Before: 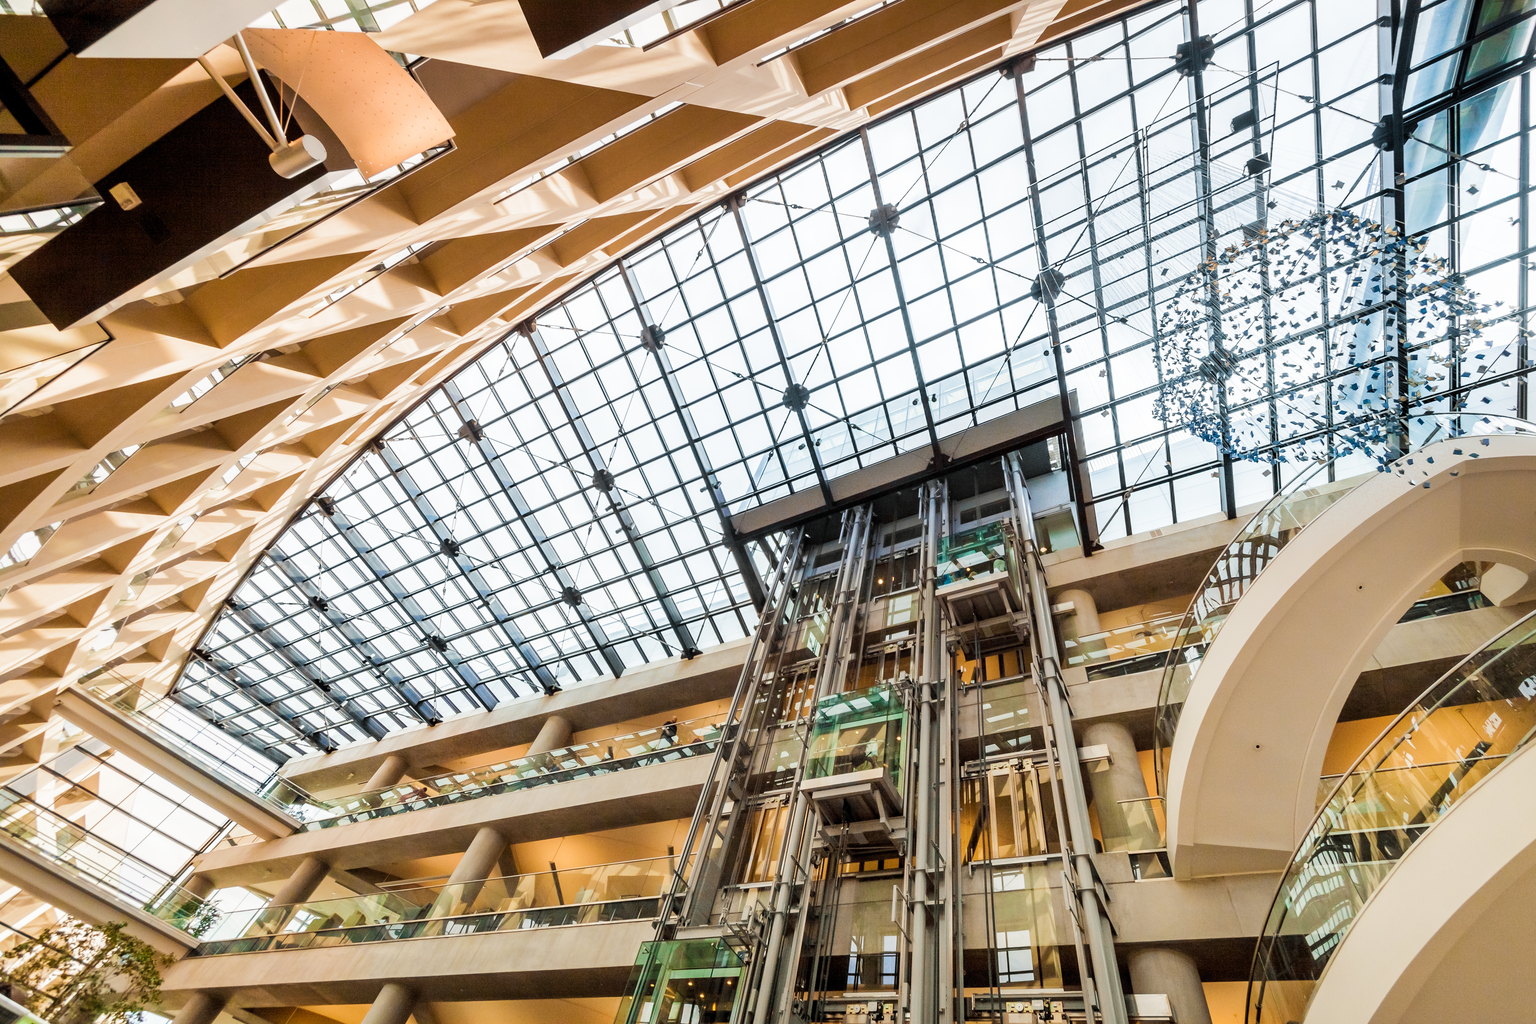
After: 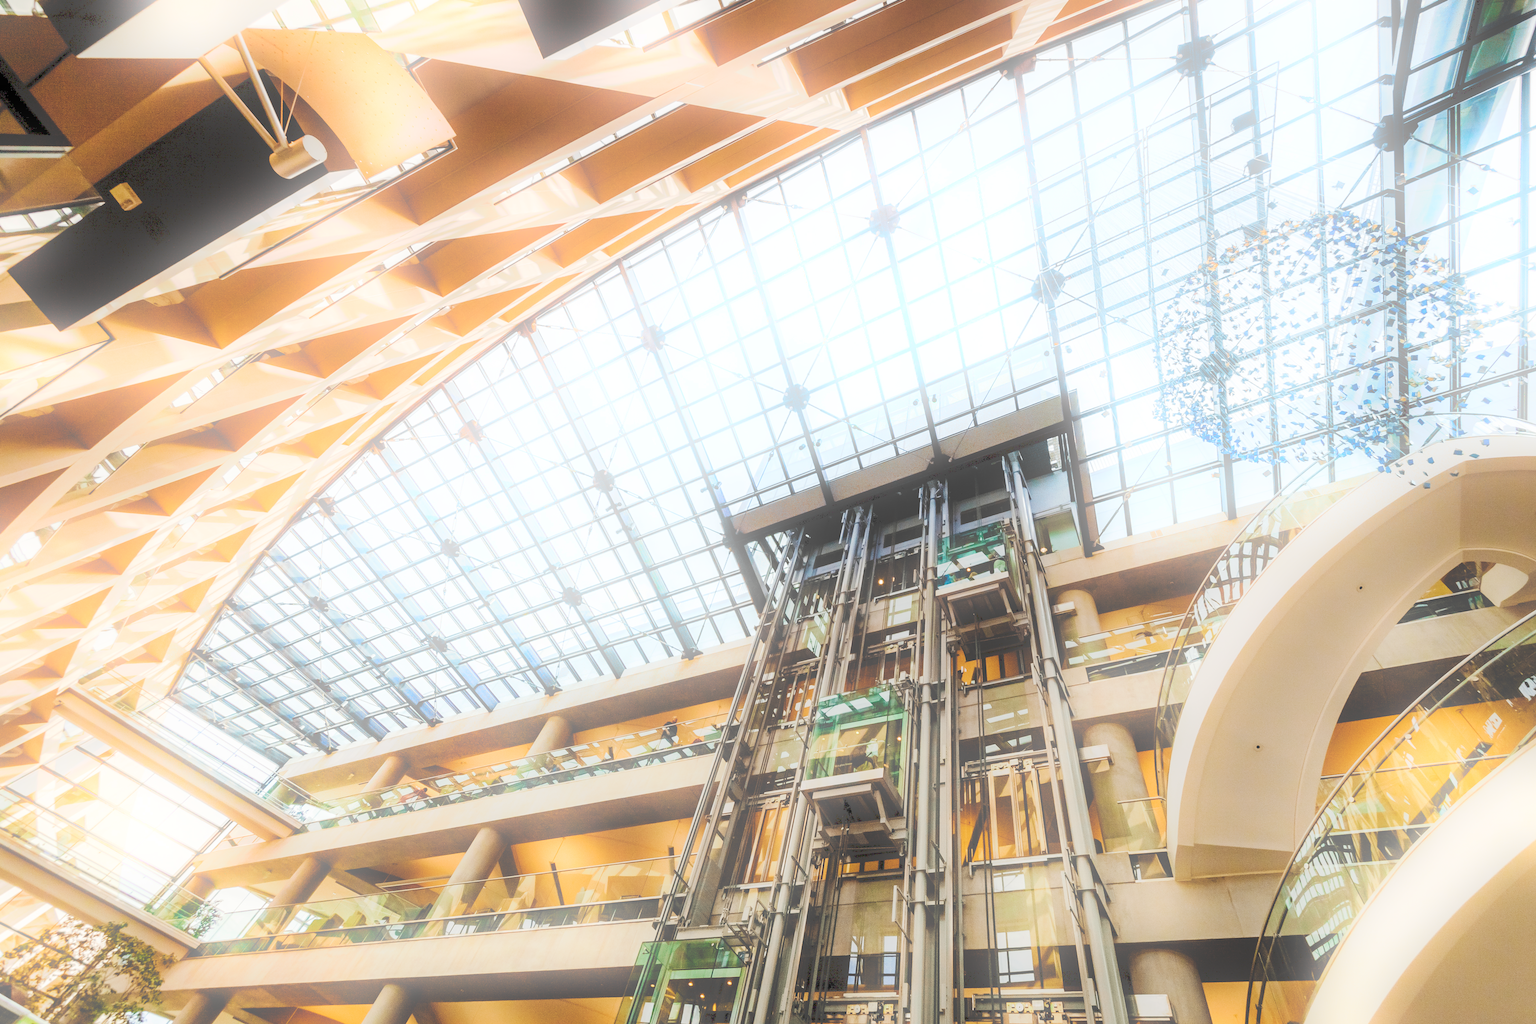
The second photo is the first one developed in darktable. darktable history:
bloom: on, module defaults
tone curve: curves: ch0 [(0, 0) (0.003, 0.241) (0.011, 0.241) (0.025, 0.242) (0.044, 0.246) (0.069, 0.25) (0.1, 0.251) (0.136, 0.256) (0.177, 0.275) (0.224, 0.293) (0.277, 0.326) (0.335, 0.38) (0.399, 0.449) (0.468, 0.525) (0.543, 0.606) (0.623, 0.683) (0.709, 0.751) (0.801, 0.824) (0.898, 0.871) (1, 1)], preserve colors none
